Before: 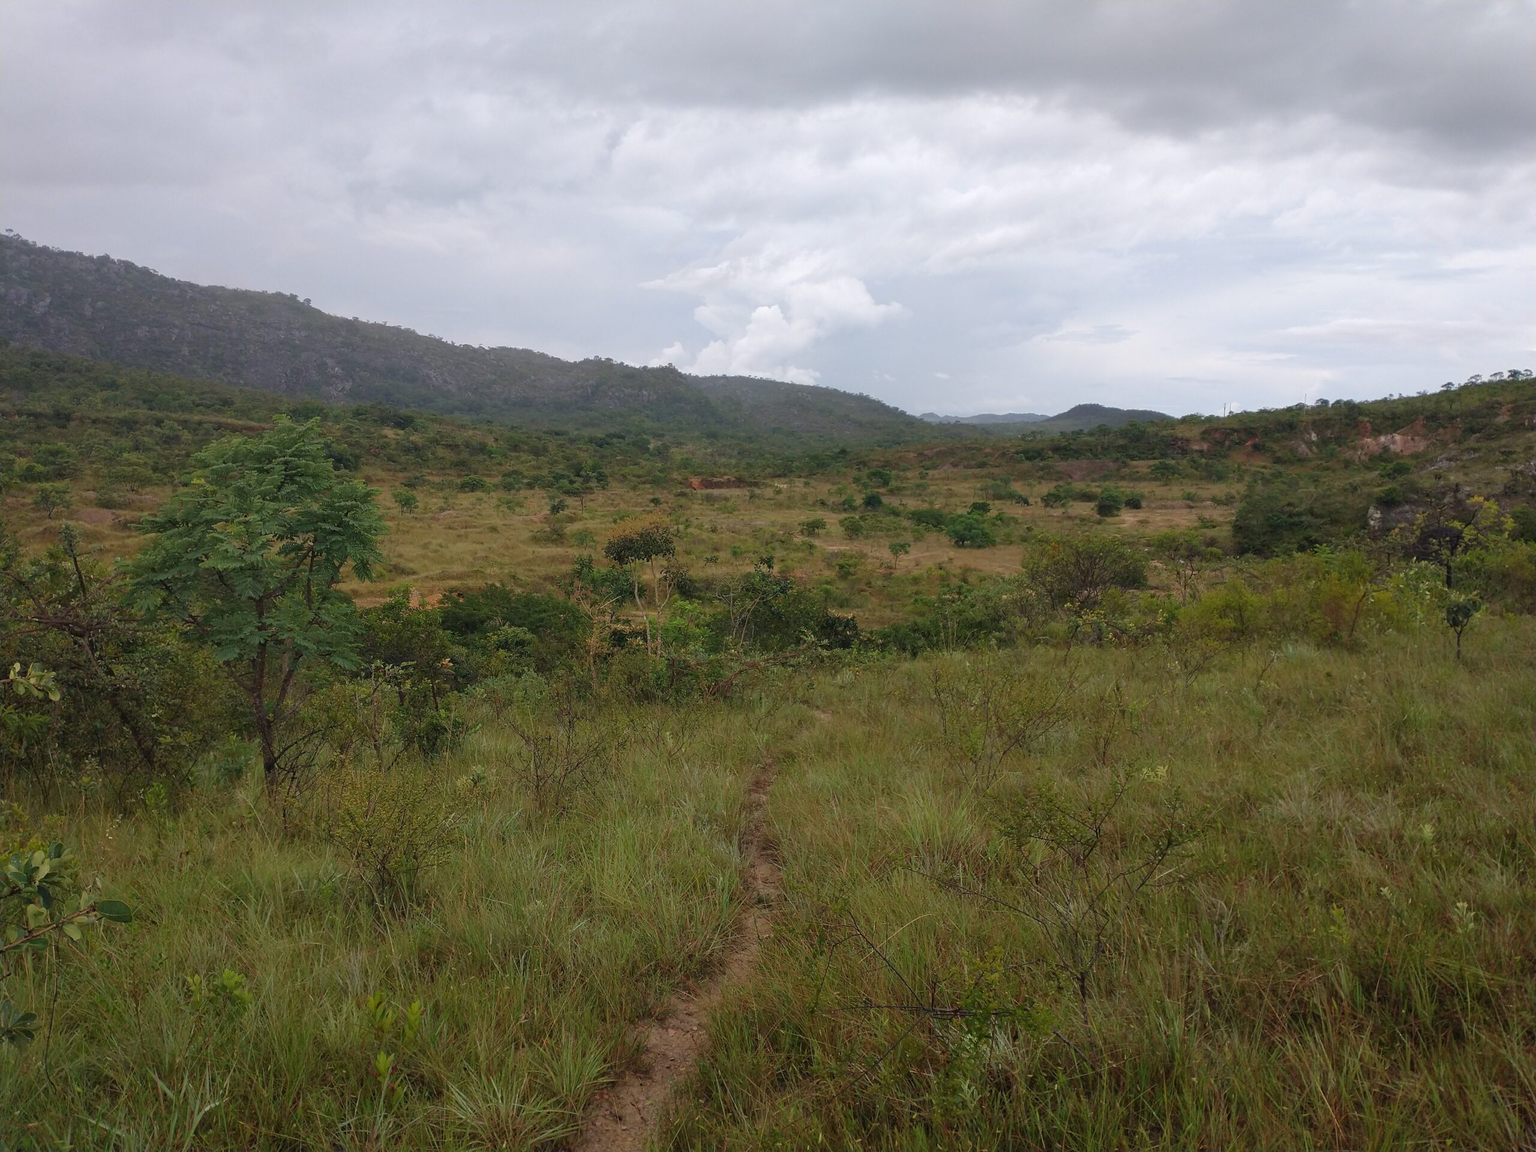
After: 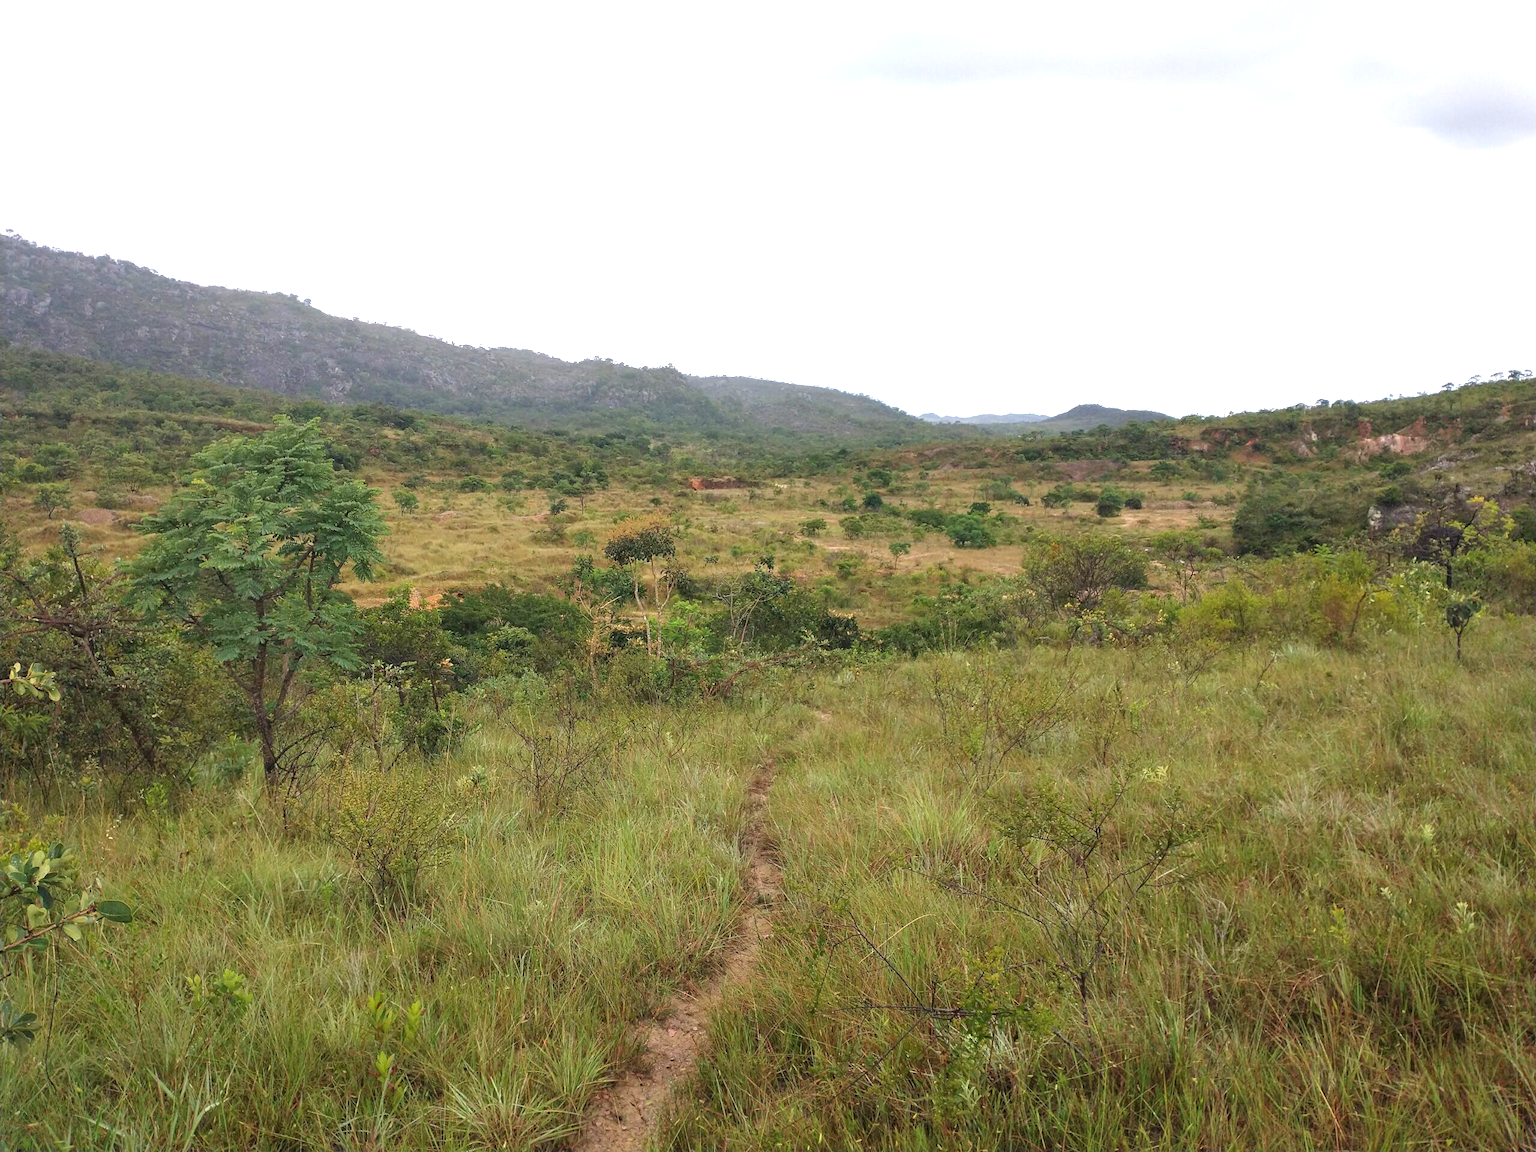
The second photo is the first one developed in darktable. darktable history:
exposure: exposure 1.223 EV, compensate highlight preservation false
local contrast: highlights 100%, shadows 100%, detail 120%, midtone range 0.2
